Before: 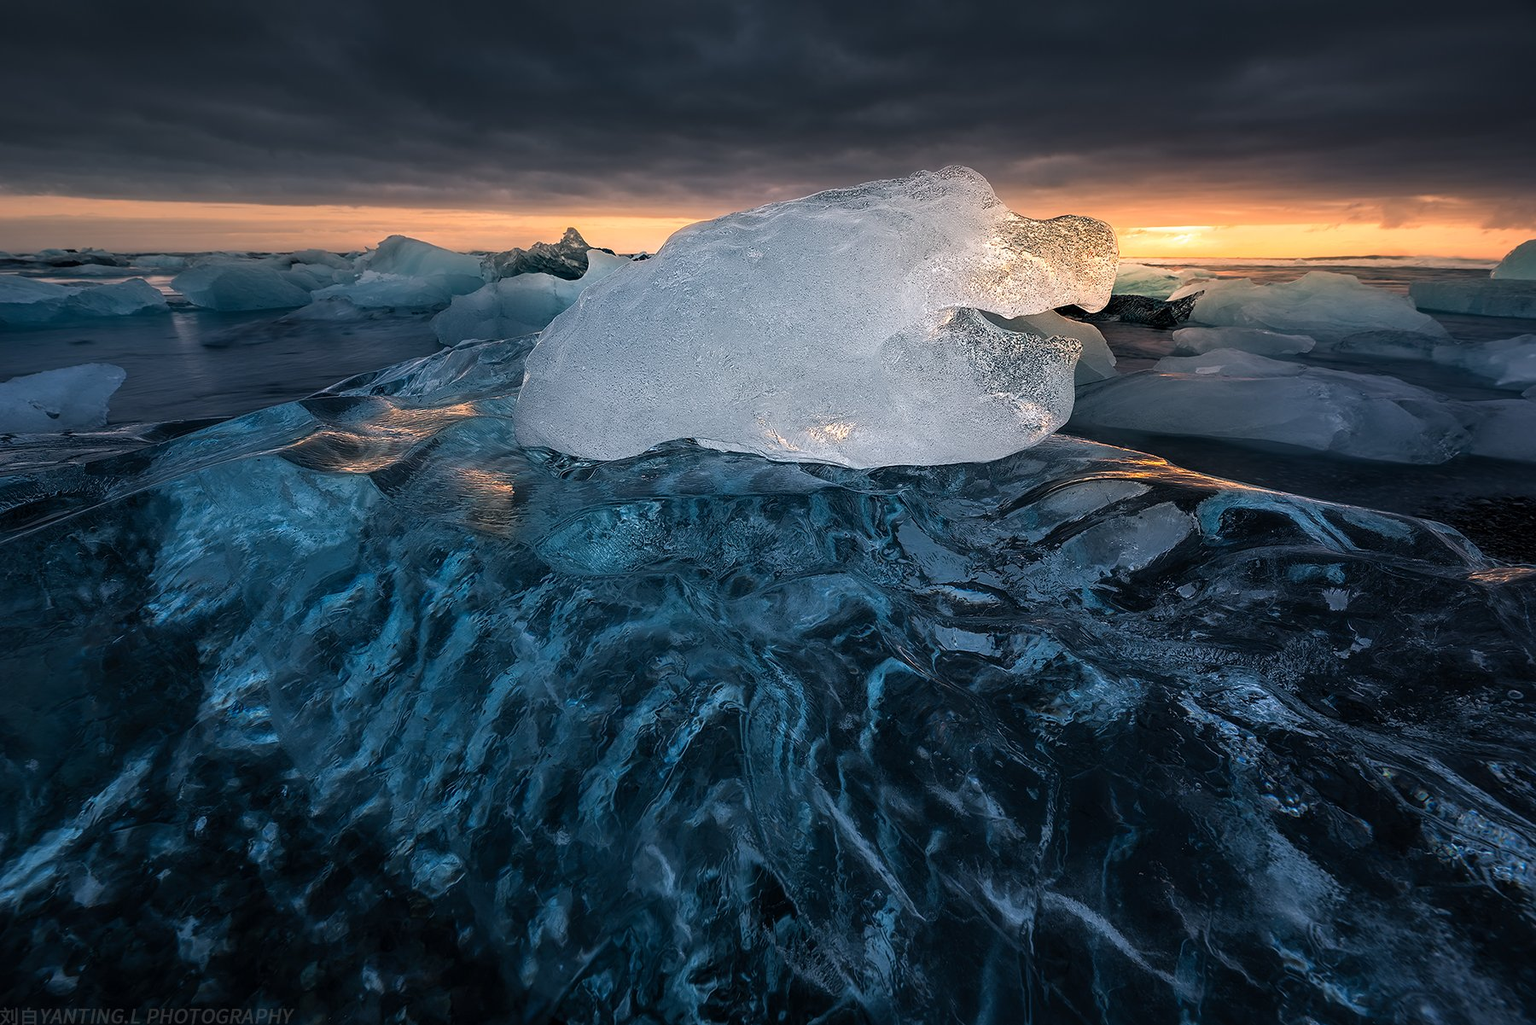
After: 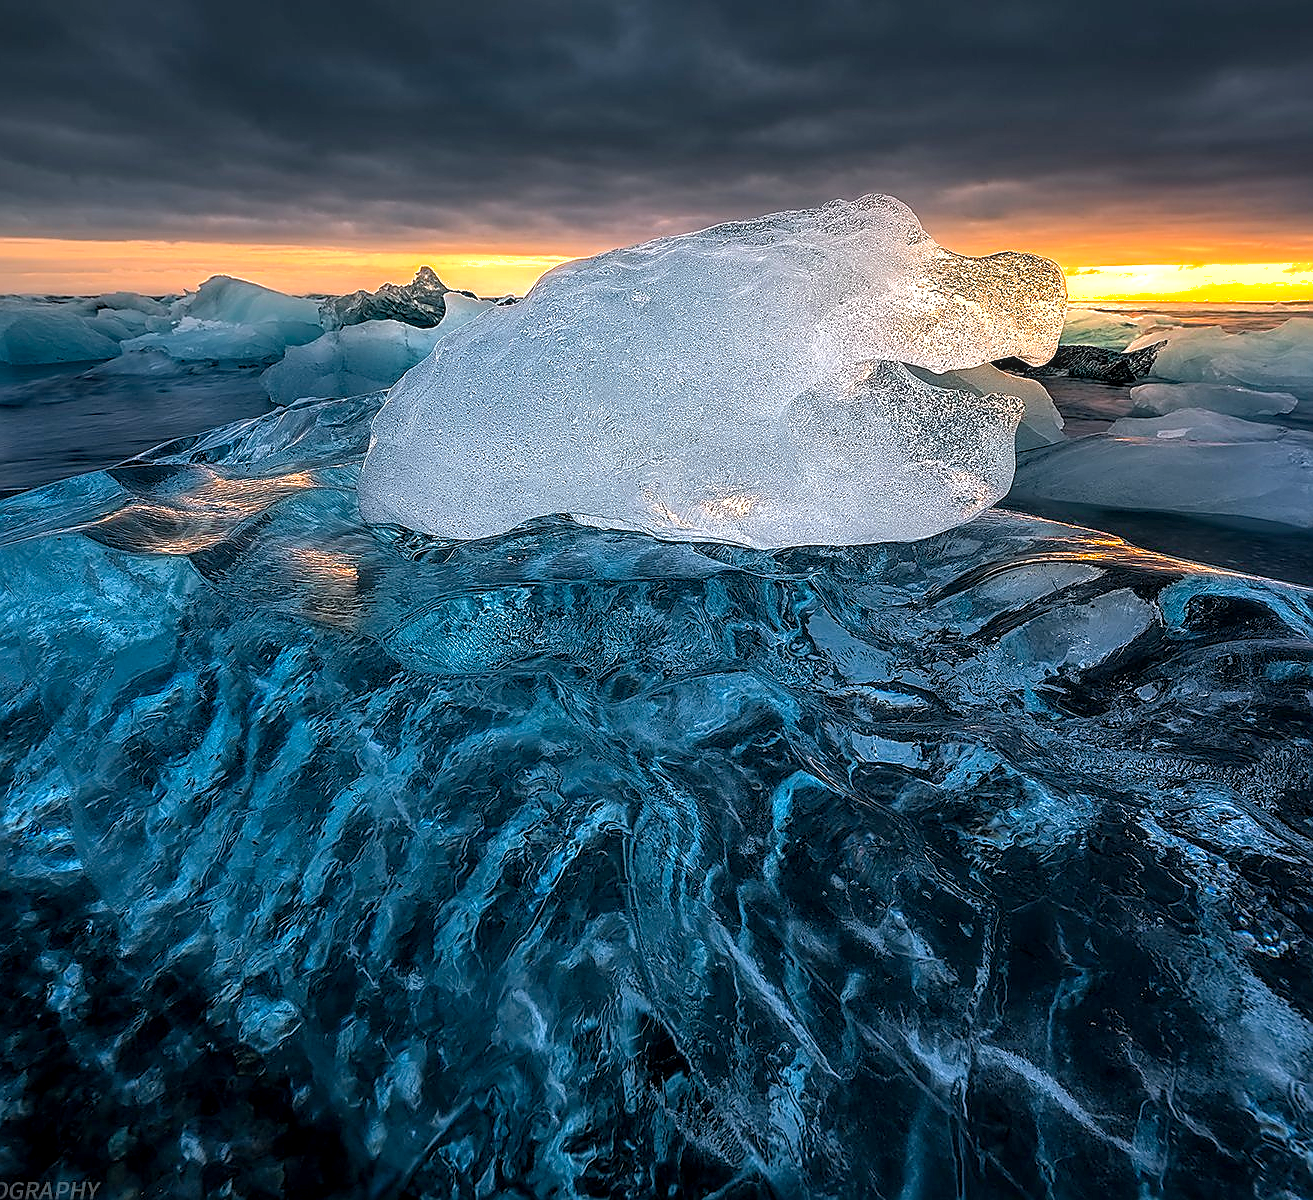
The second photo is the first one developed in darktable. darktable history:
color balance rgb: shadows lift › chroma 0.756%, shadows lift › hue 115.48°, perceptual saturation grading › global saturation 29.915%
shadows and highlights: shadows 29.84
crop: left 13.58%, right 13.459%
sharpen: radius 1.363, amount 1.243, threshold 0.693
local contrast: detail 130%
exposure: black level correction 0.001, exposure 0.5 EV, compensate highlight preservation false
